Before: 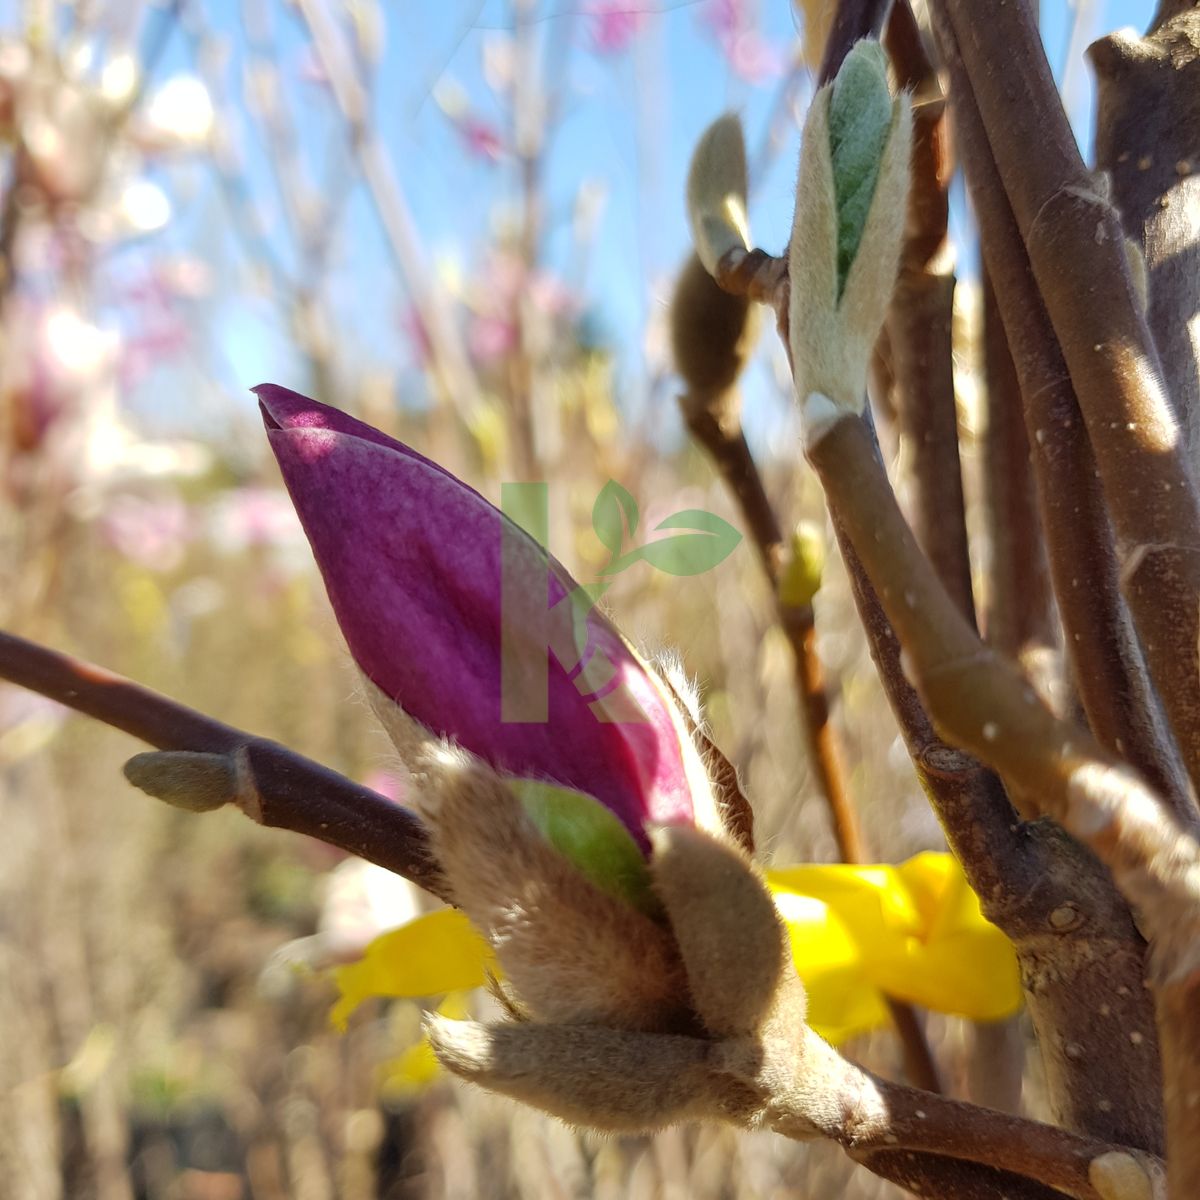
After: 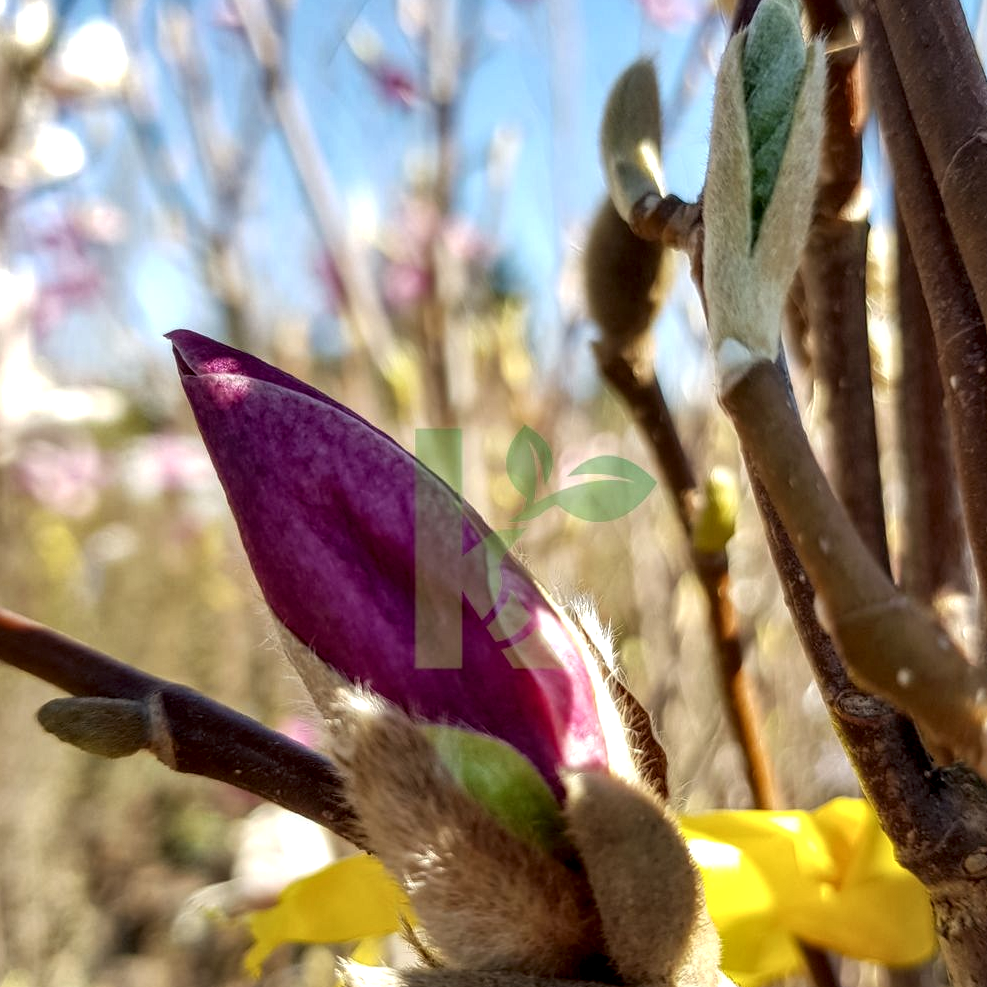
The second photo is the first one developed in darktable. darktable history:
shadows and highlights: radius 337.08, shadows 28.82, soften with gaussian
crop and rotate: left 7.2%, top 4.582%, right 10.531%, bottom 13.115%
local contrast: detail 160%
